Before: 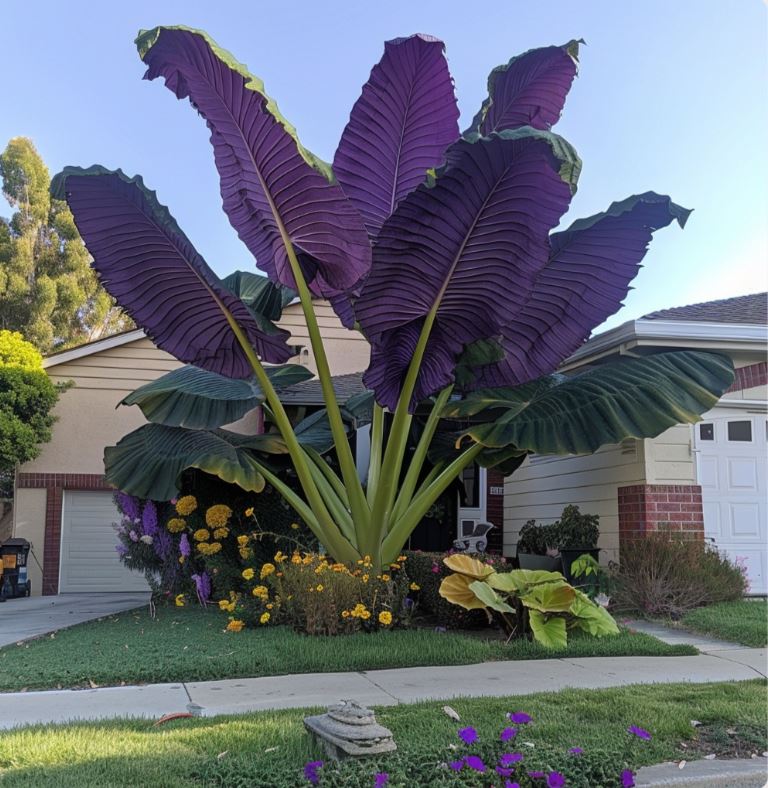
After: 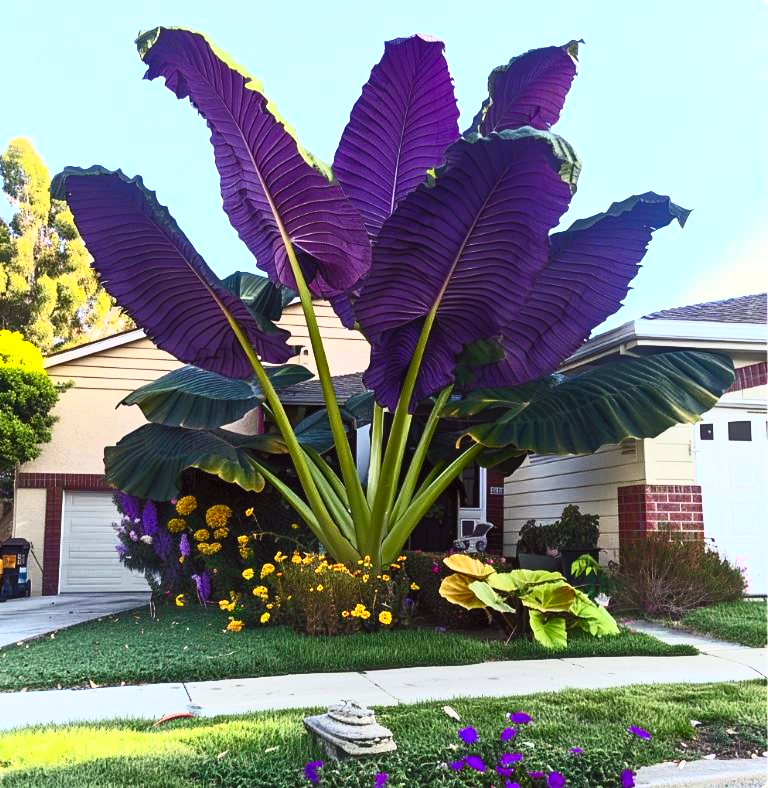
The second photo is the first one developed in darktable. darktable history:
contrast brightness saturation: contrast 0.83, brightness 0.59, saturation 0.59
color correction: highlights a* -0.95, highlights b* 4.5, shadows a* 3.55
